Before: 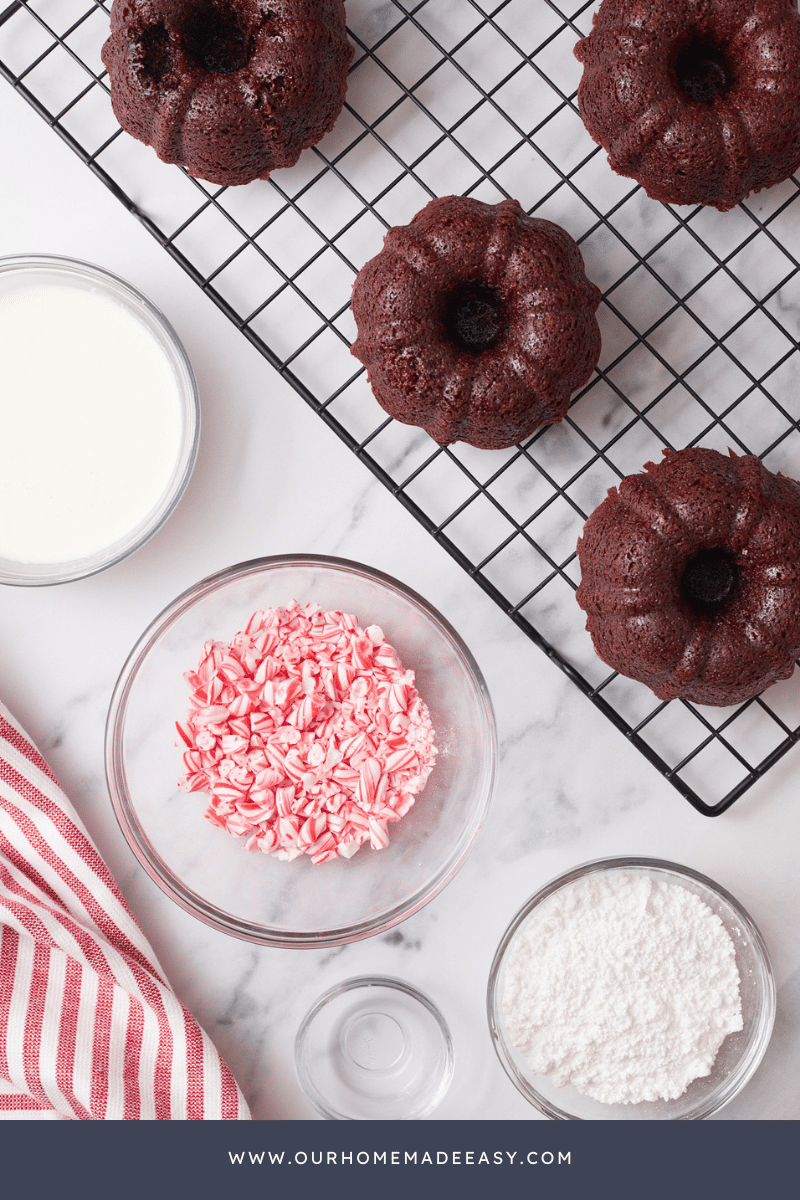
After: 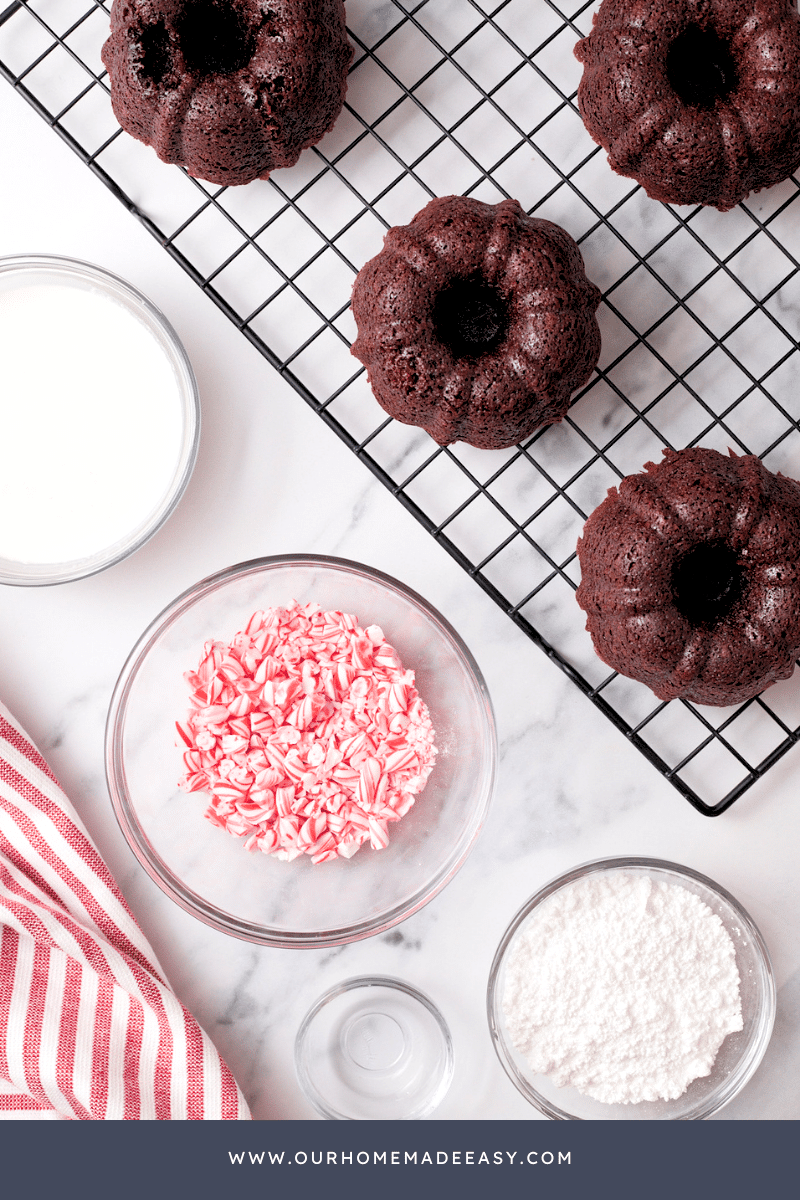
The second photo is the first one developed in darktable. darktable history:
color balance rgb: on, module defaults
rgb levels: levels [[0.013, 0.434, 0.89], [0, 0.5, 1], [0, 0.5, 1]]
